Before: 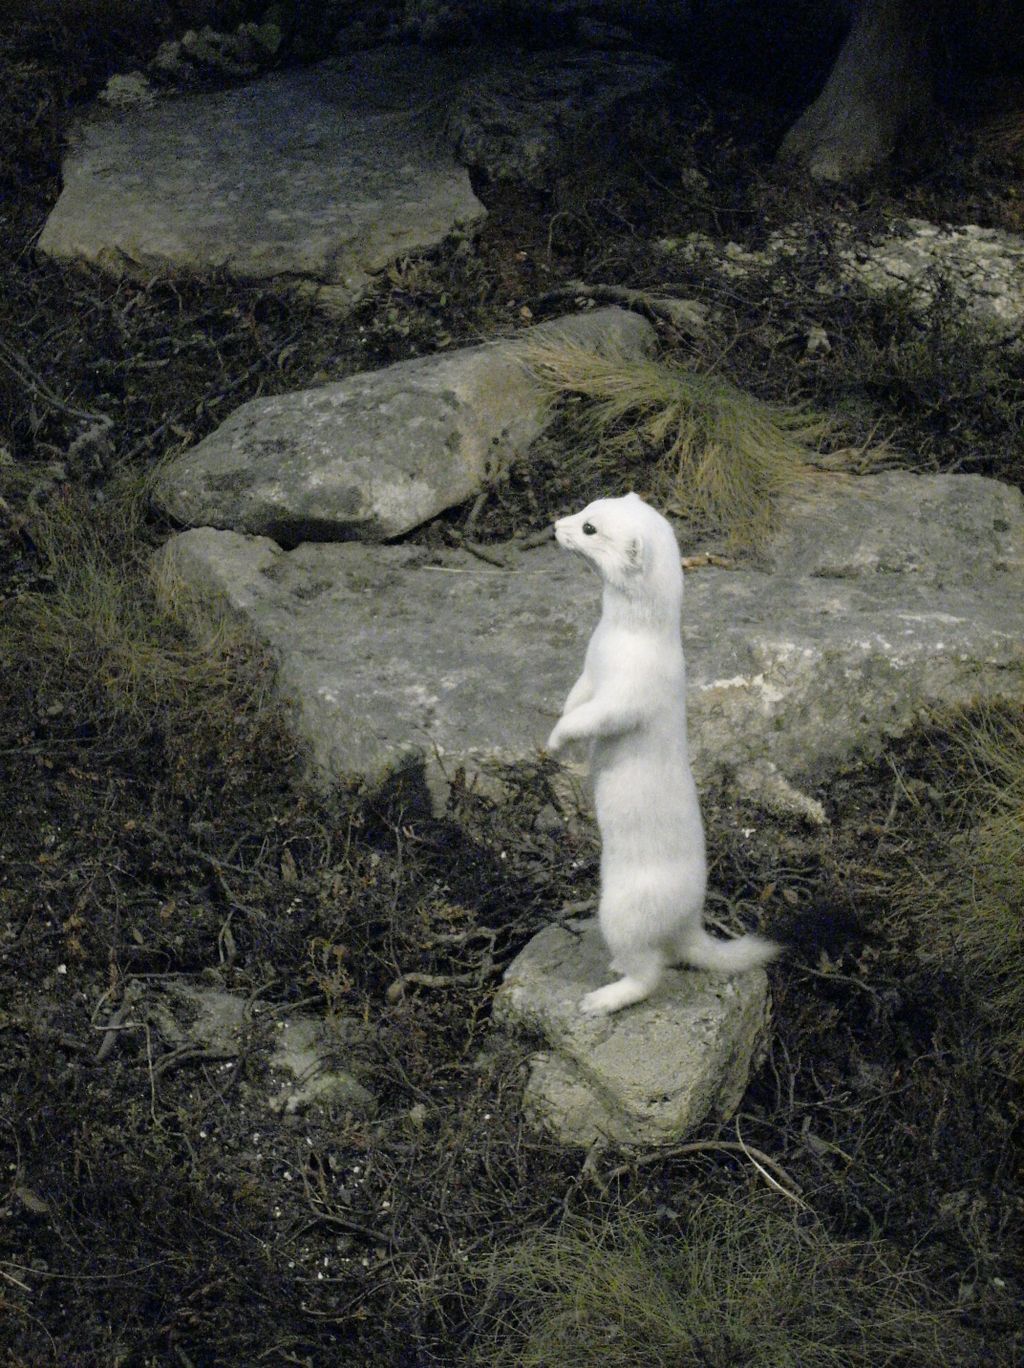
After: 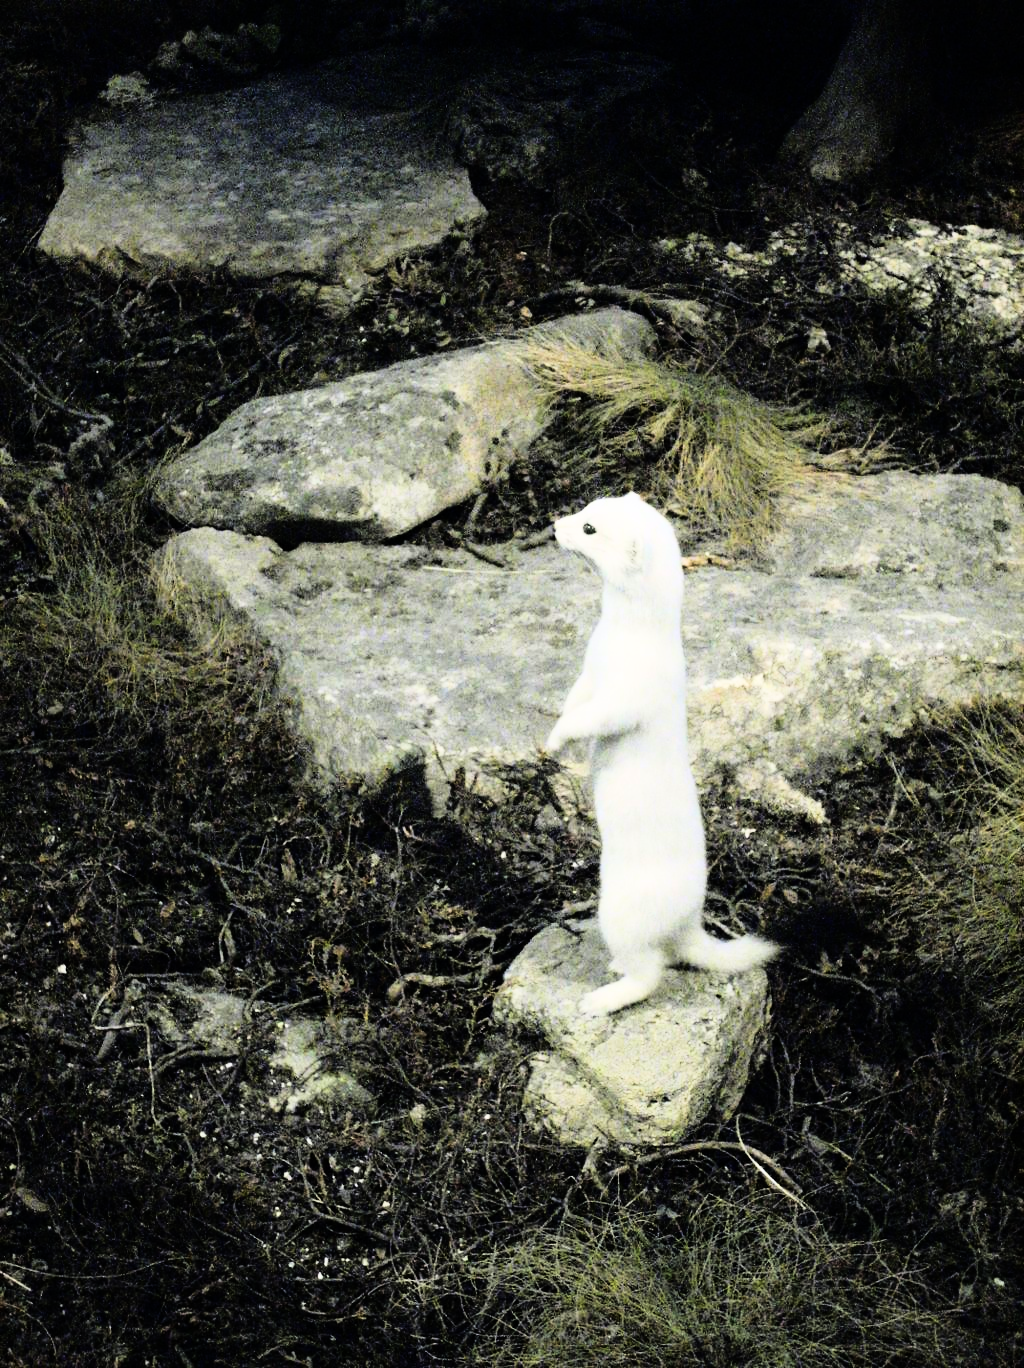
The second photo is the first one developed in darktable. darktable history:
rgb curve: curves: ch0 [(0, 0) (0.21, 0.15) (0.24, 0.21) (0.5, 0.75) (0.75, 0.96) (0.89, 0.99) (1, 1)]; ch1 [(0, 0.02) (0.21, 0.13) (0.25, 0.2) (0.5, 0.67) (0.75, 0.9) (0.89, 0.97) (1, 1)]; ch2 [(0, 0.02) (0.21, 0.13) (0.25, 0.2) (0.5, 0.67) (0.75, 0.9) (0.89, 0.97) (1, 1)], compensate middle gray true
velvia: strength 17%
